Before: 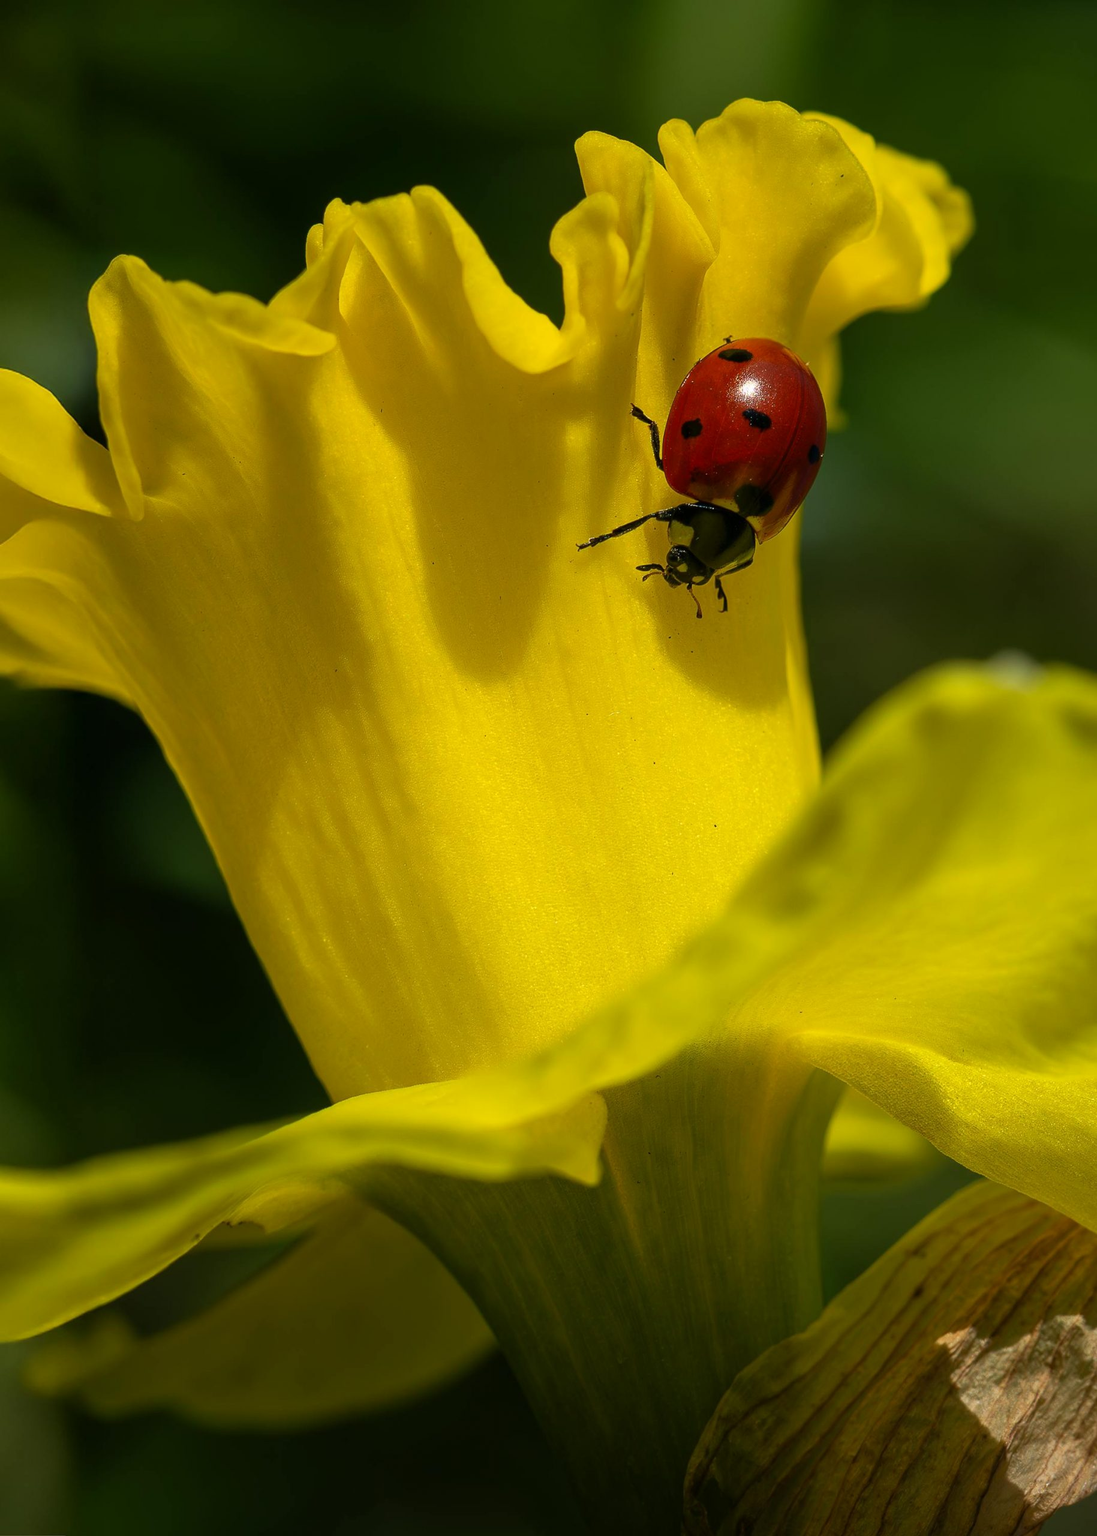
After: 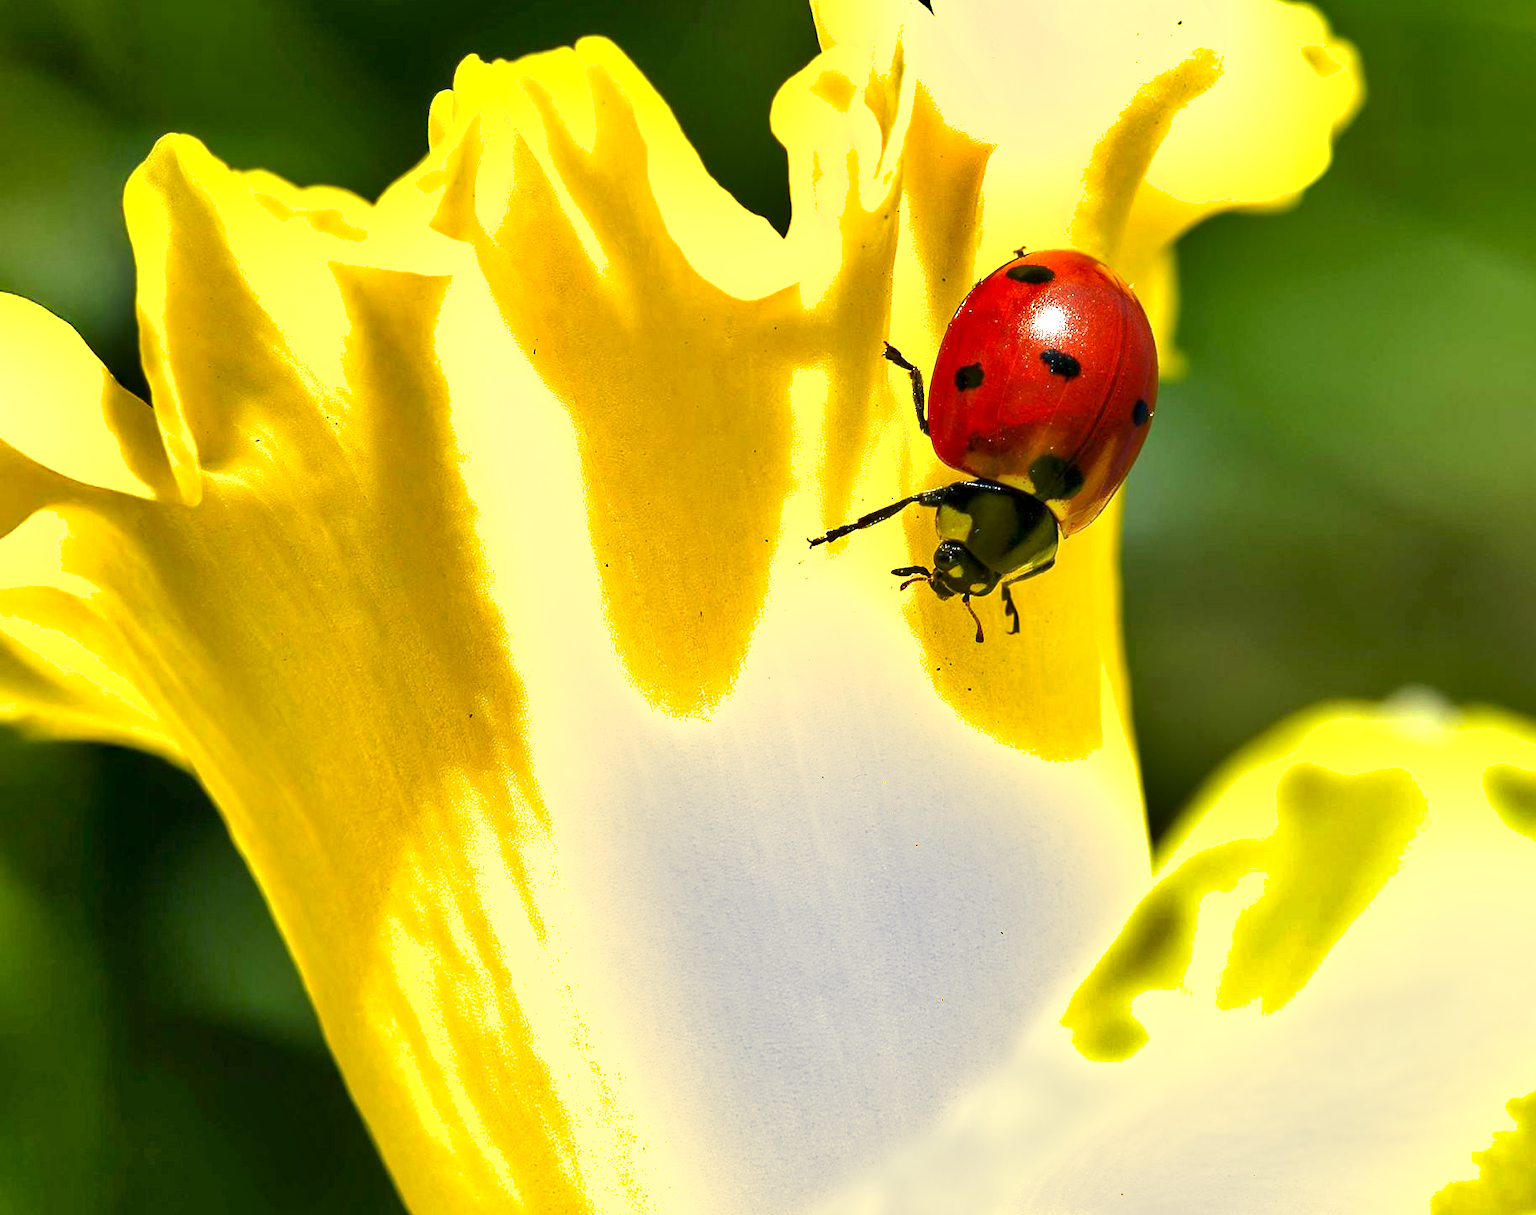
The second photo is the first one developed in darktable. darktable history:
crop and rotate: top 10.413%, bottom 33.049%
exposure: black level correction 0.001, exposure 1.804 EV, compensate exposure bias true, compensate highlight preservation false
shadows and highlights: low approximation 0.01, soften with gaussian
